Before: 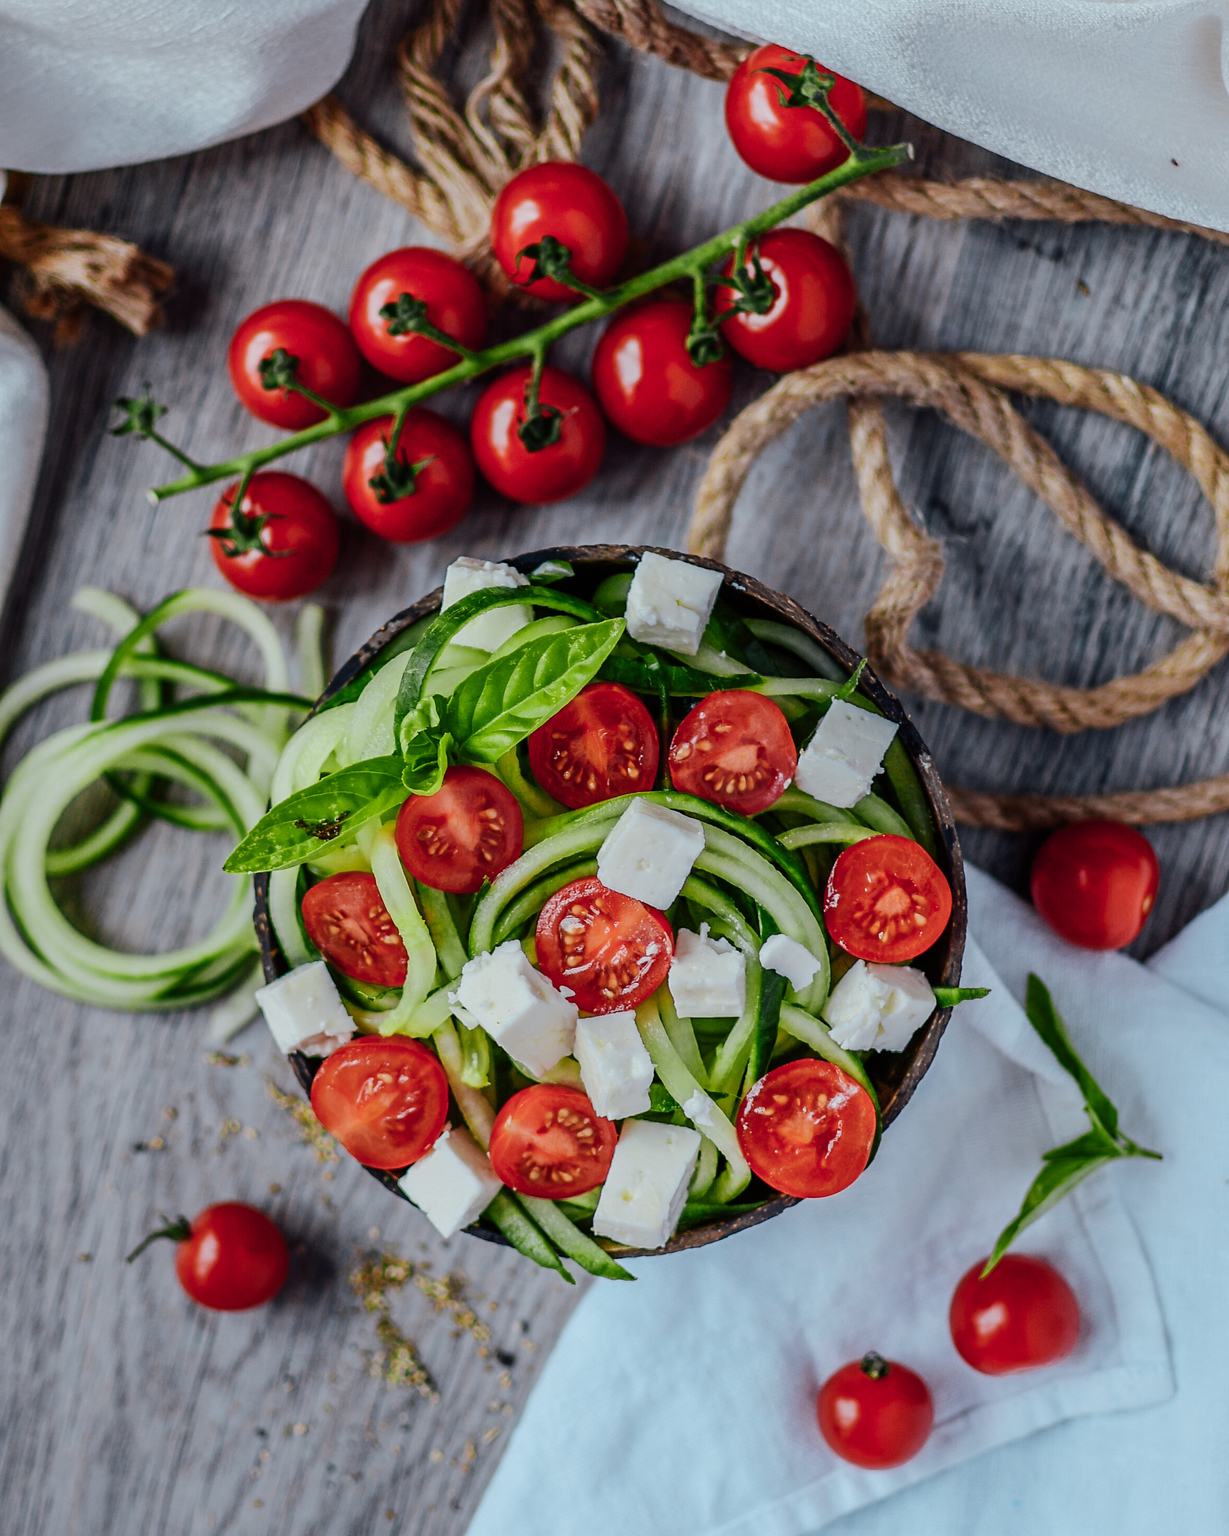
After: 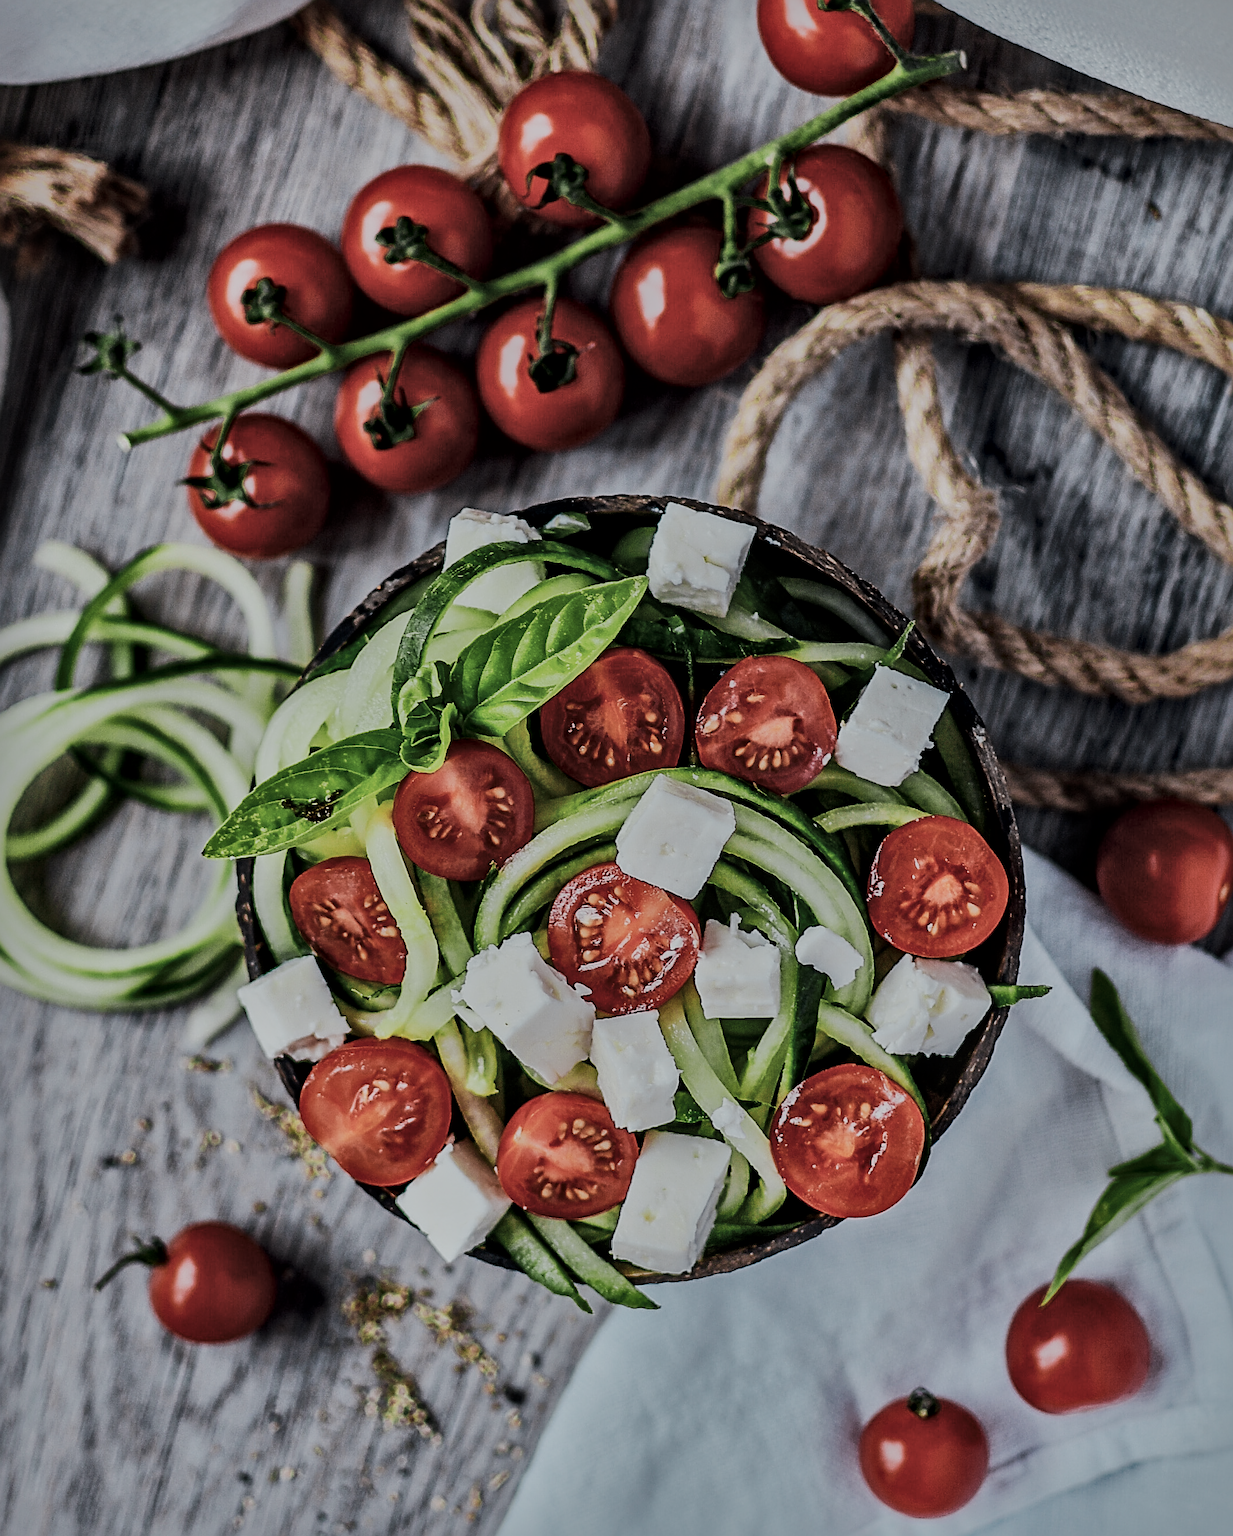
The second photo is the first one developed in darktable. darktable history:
tone curve: curves: ch0 [(0, 0) (0.003, 0.003) (0.011, 0.011) (0.025, 0.022) (0.044, 0.039) (0.069, 0.055) (0.1, 0.074) (0.136, 0.101) (0.177, 0.134) (0.224, 0.171) (0.277, 0.216) (0.335, 0.277) (0.399, 0.345) (0.468, 0.427) (0.543, 0.526) (0.623, 0.636) (0.709, 0.731) (0.801, 0.822) (0.898, 0.917) (1, 1)], preserve colors none
crop: left 3.295%, top 6.364%, right 5.97%, bottom 3.238%
contrast brightness saturation: contrast -0.063, saturation -0.407
local contrast: mode bilateral grid, contrast 20, coarseness 49, detail 162%, midtone range 0.2
shadows and highlights: shadows -18.38, highlights -73.32, highlights color adjustment 49.68%
filmic rgb: black relative exposure -16 EV, white relative exposure 4.95 EV, hardness 6.23
sharpen: radius 2.56, amount 0.641
